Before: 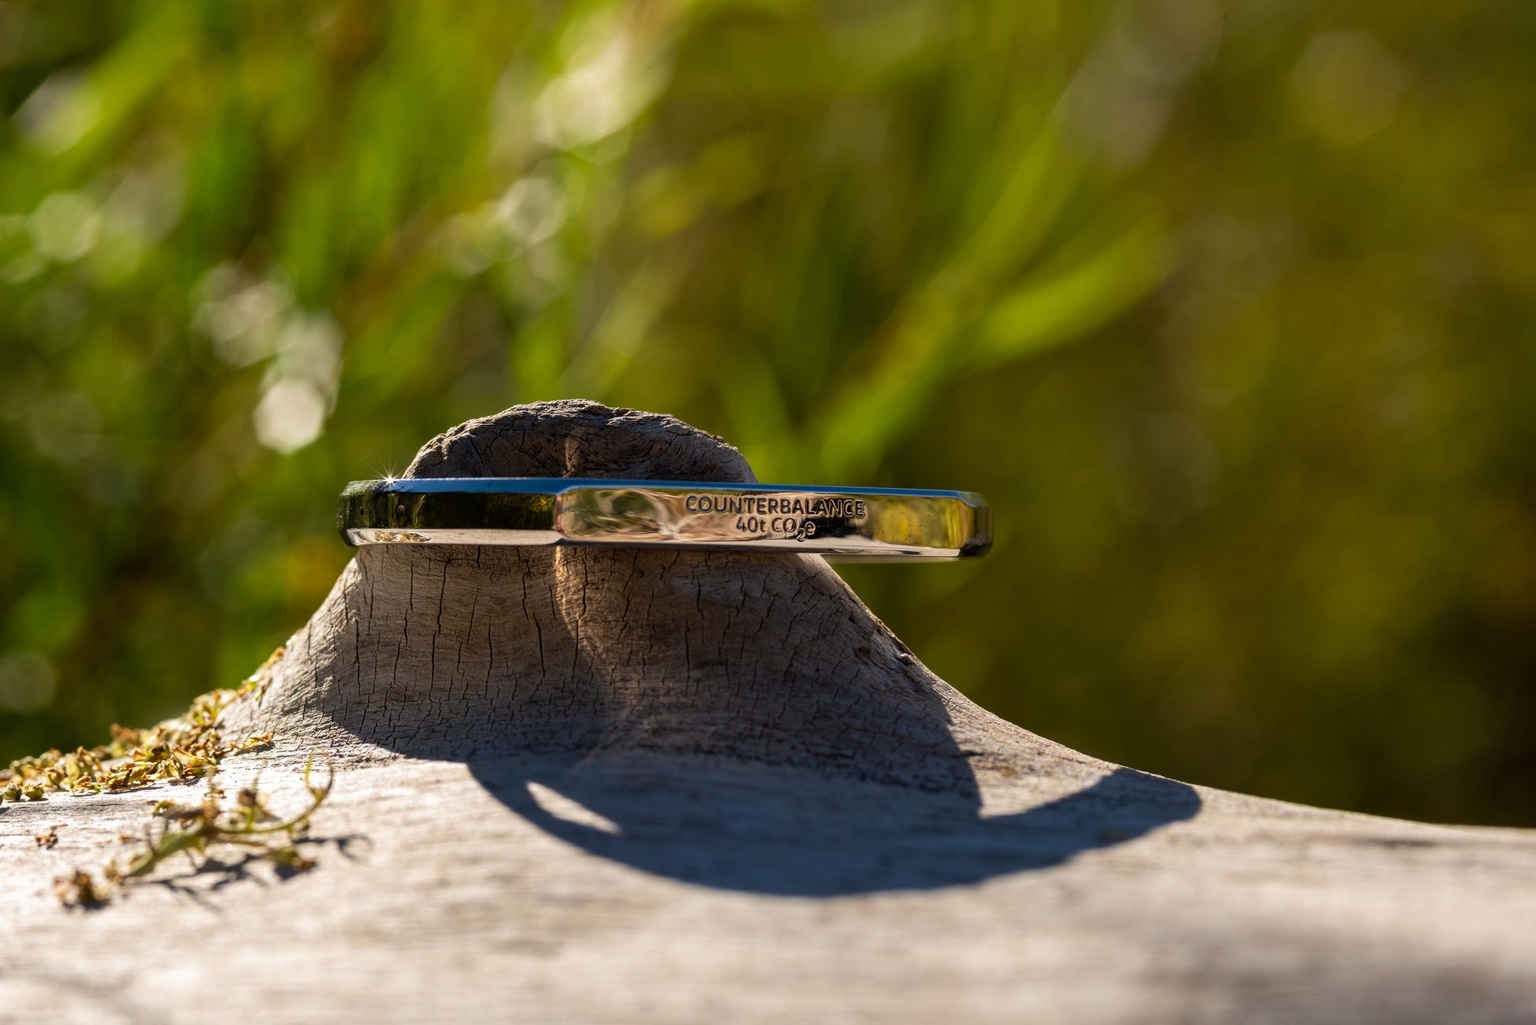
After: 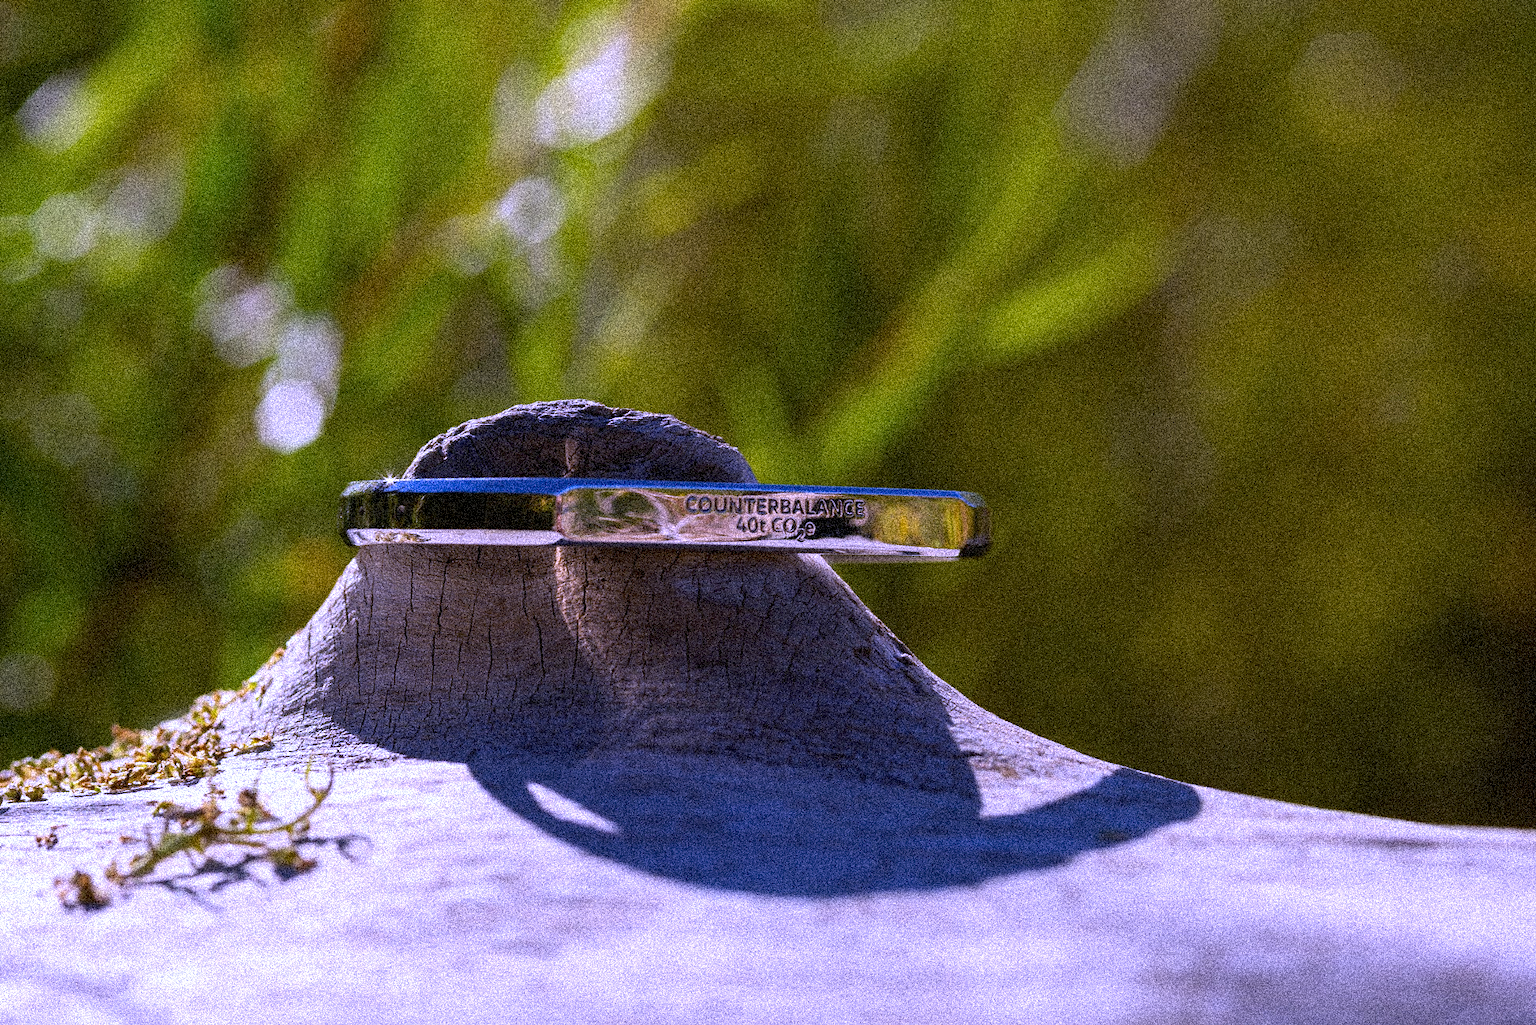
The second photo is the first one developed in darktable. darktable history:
grain: coarseness 3.75 ISO, strength 100%, mid-tones bias 0%
white balance: red 0.98, blue 1.61
